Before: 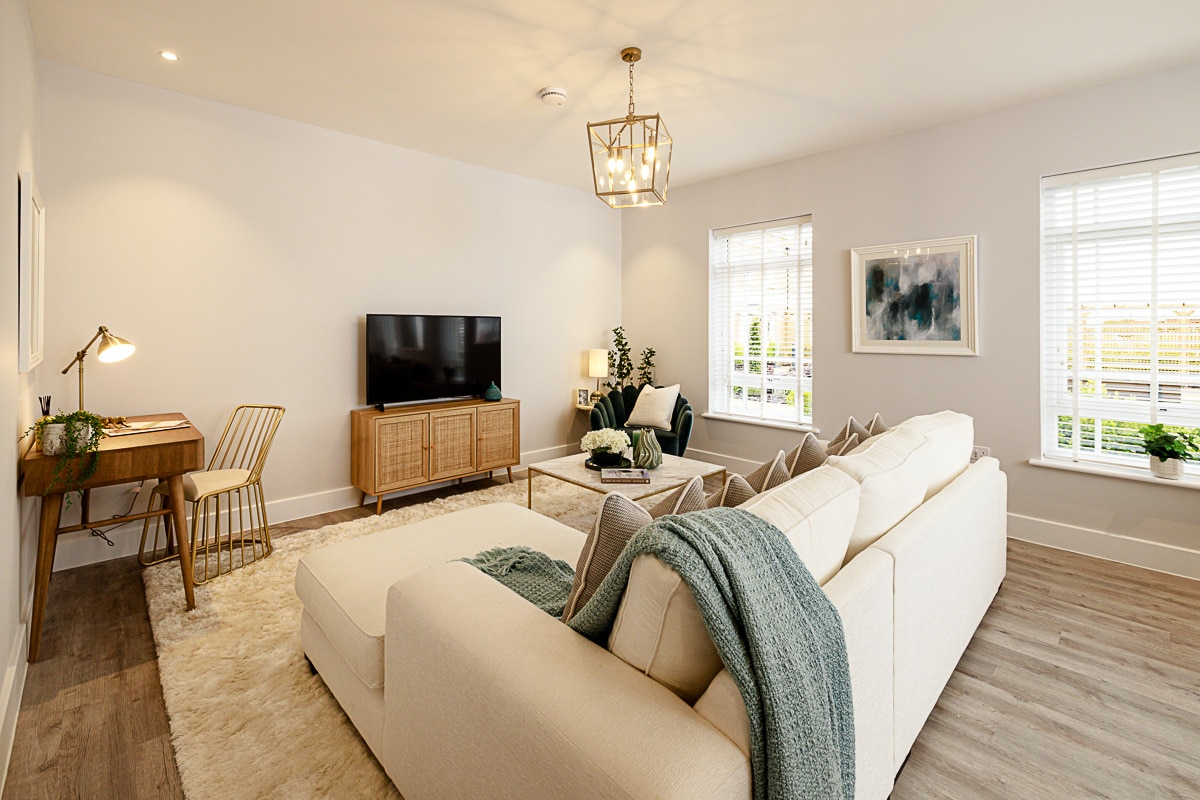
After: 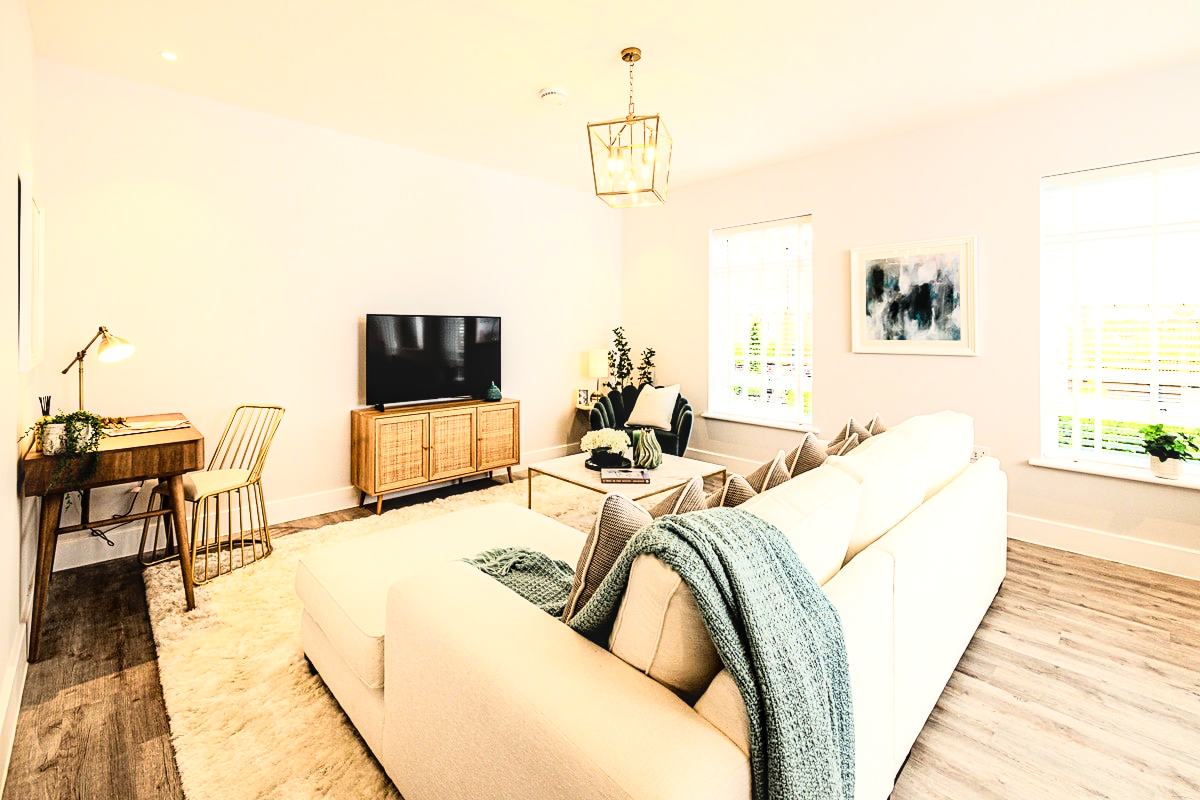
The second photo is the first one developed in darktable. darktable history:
rgb curve: curves: ch0 [(0, 0) (0.21, 0.15) (0.24, 0.21) (0.5, 0.75) (0.75, 0.96) (0.89, 0.99) (1, 1)]; ch1 [(0, 0.02) (0.21, 0.13) (0.25, 0.2) (0.5, 0.67) (0.75, 0.9) (0.89, 0.97) (1, 1)]; ch2 [(0, 0.02) (0.21, 0.13) (0.25, 0.2) (0.5, 0.67) (0.75, 0.9) (0.89, 0.97) (1, 1)], compensate middle gray true
local contrast: detail 130%
